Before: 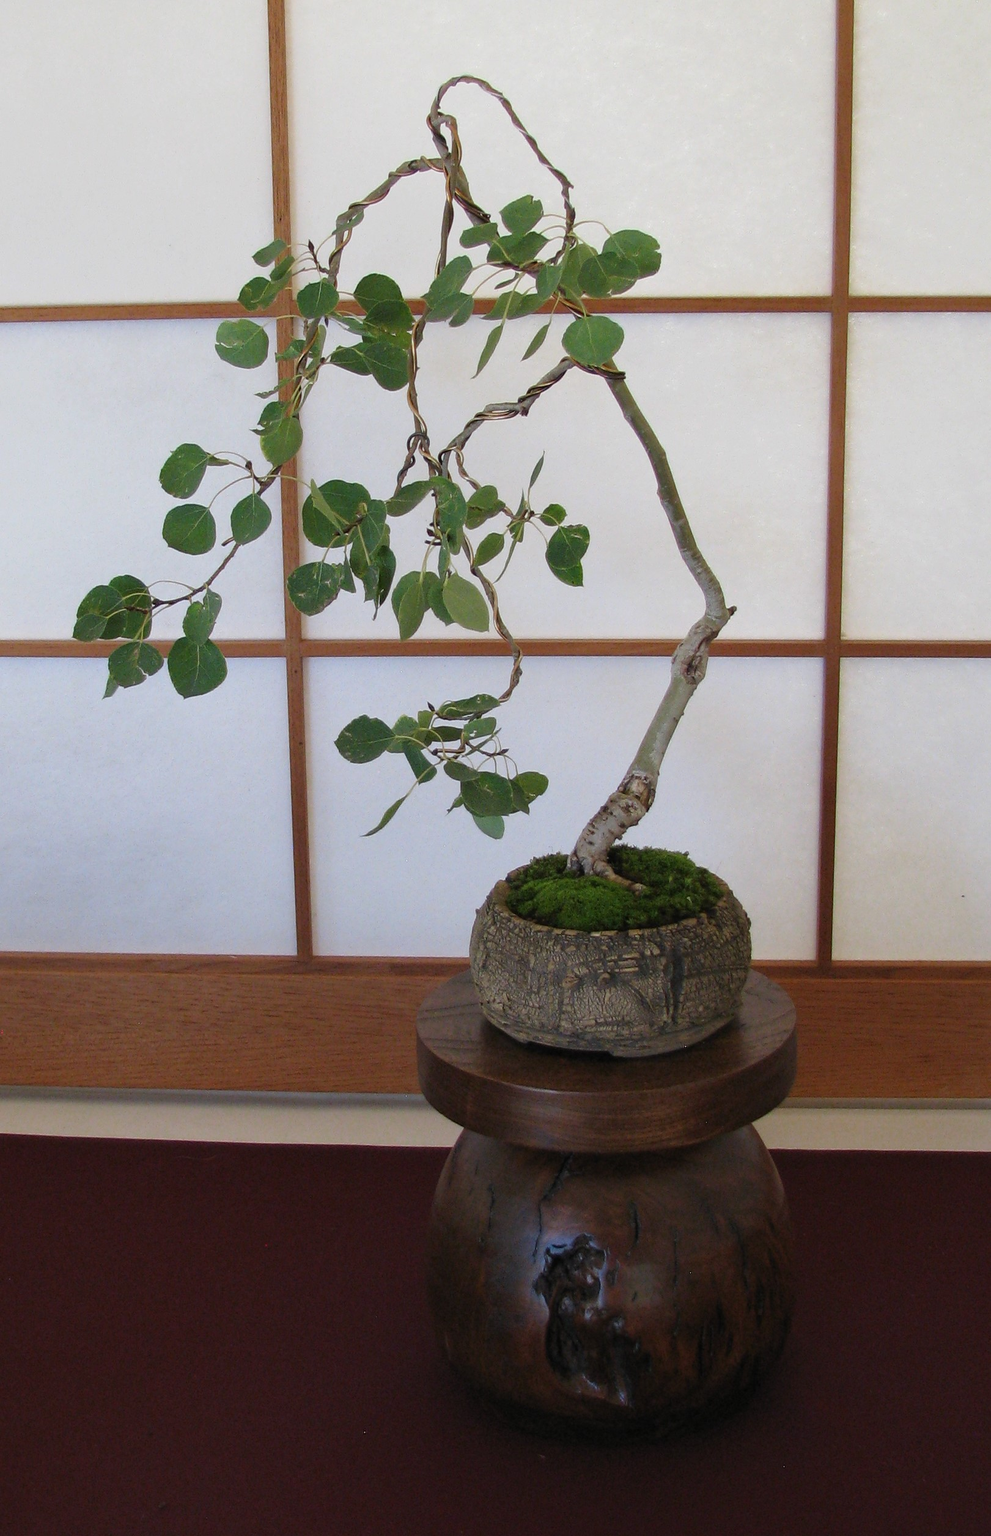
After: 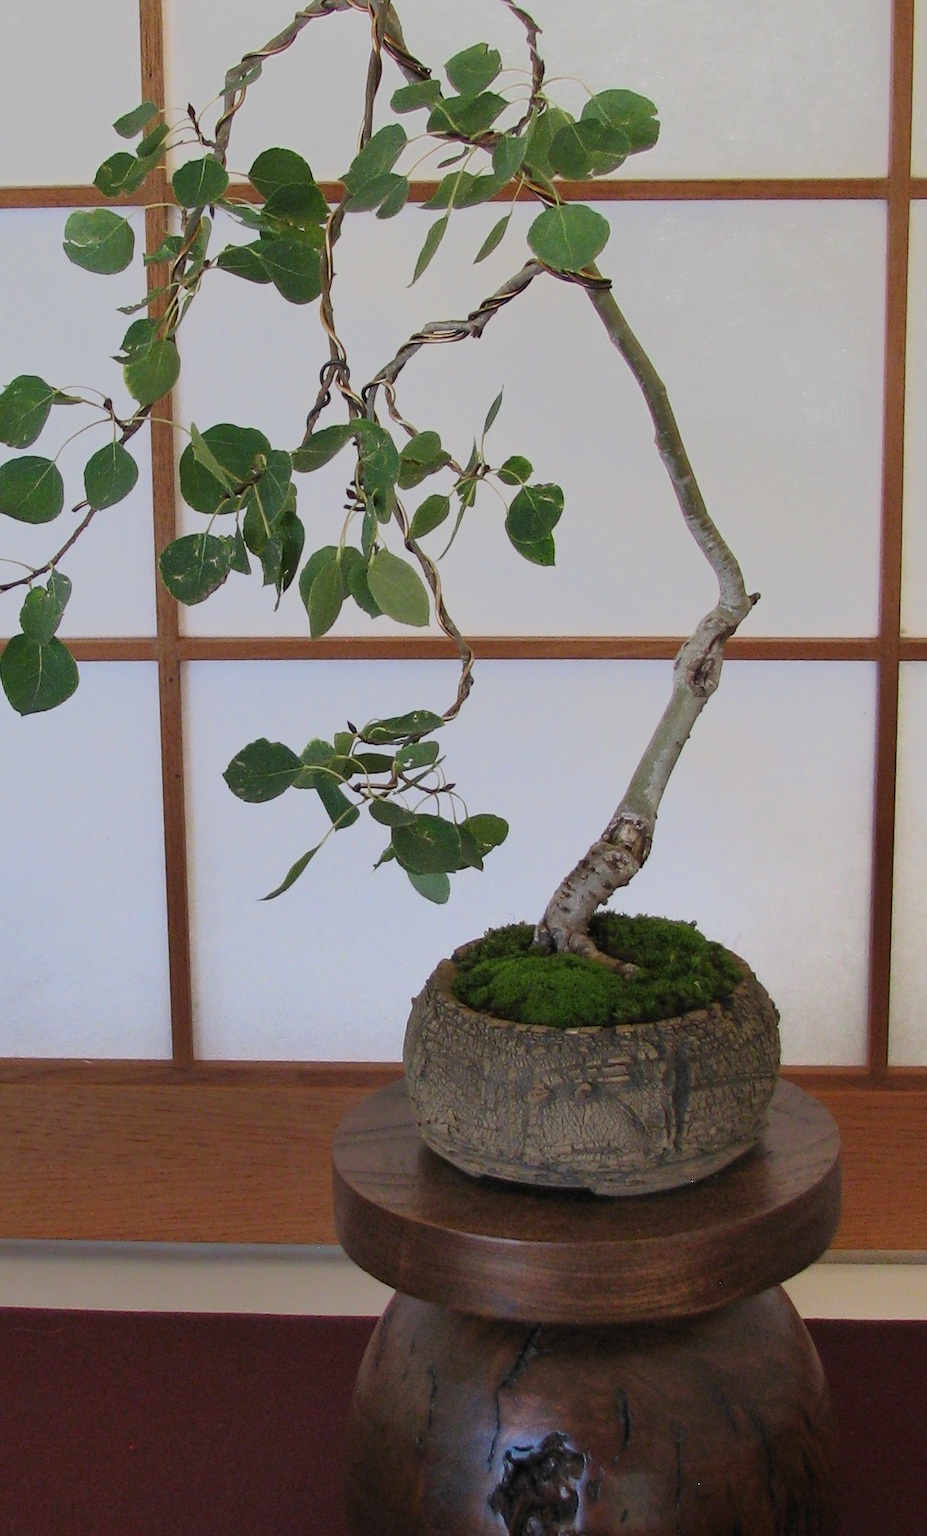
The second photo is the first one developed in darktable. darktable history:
crop and rotate: left 17.046%, top 10.659%, right 12.989%, bottom 14.553%
tone equalizer: -7 EV -0.63 EV, -6 EV 1 EV, -5 EV -0.45 EV, -4 EV 0.43 EV, -3 EV 0.41 EV, -2 EV 0.15 EV, -1 EV -0.15 EV, +0 EV -0.39 EV, smoothing diameter 25%, edges refinement/feathering 10, preserve details guided filter
